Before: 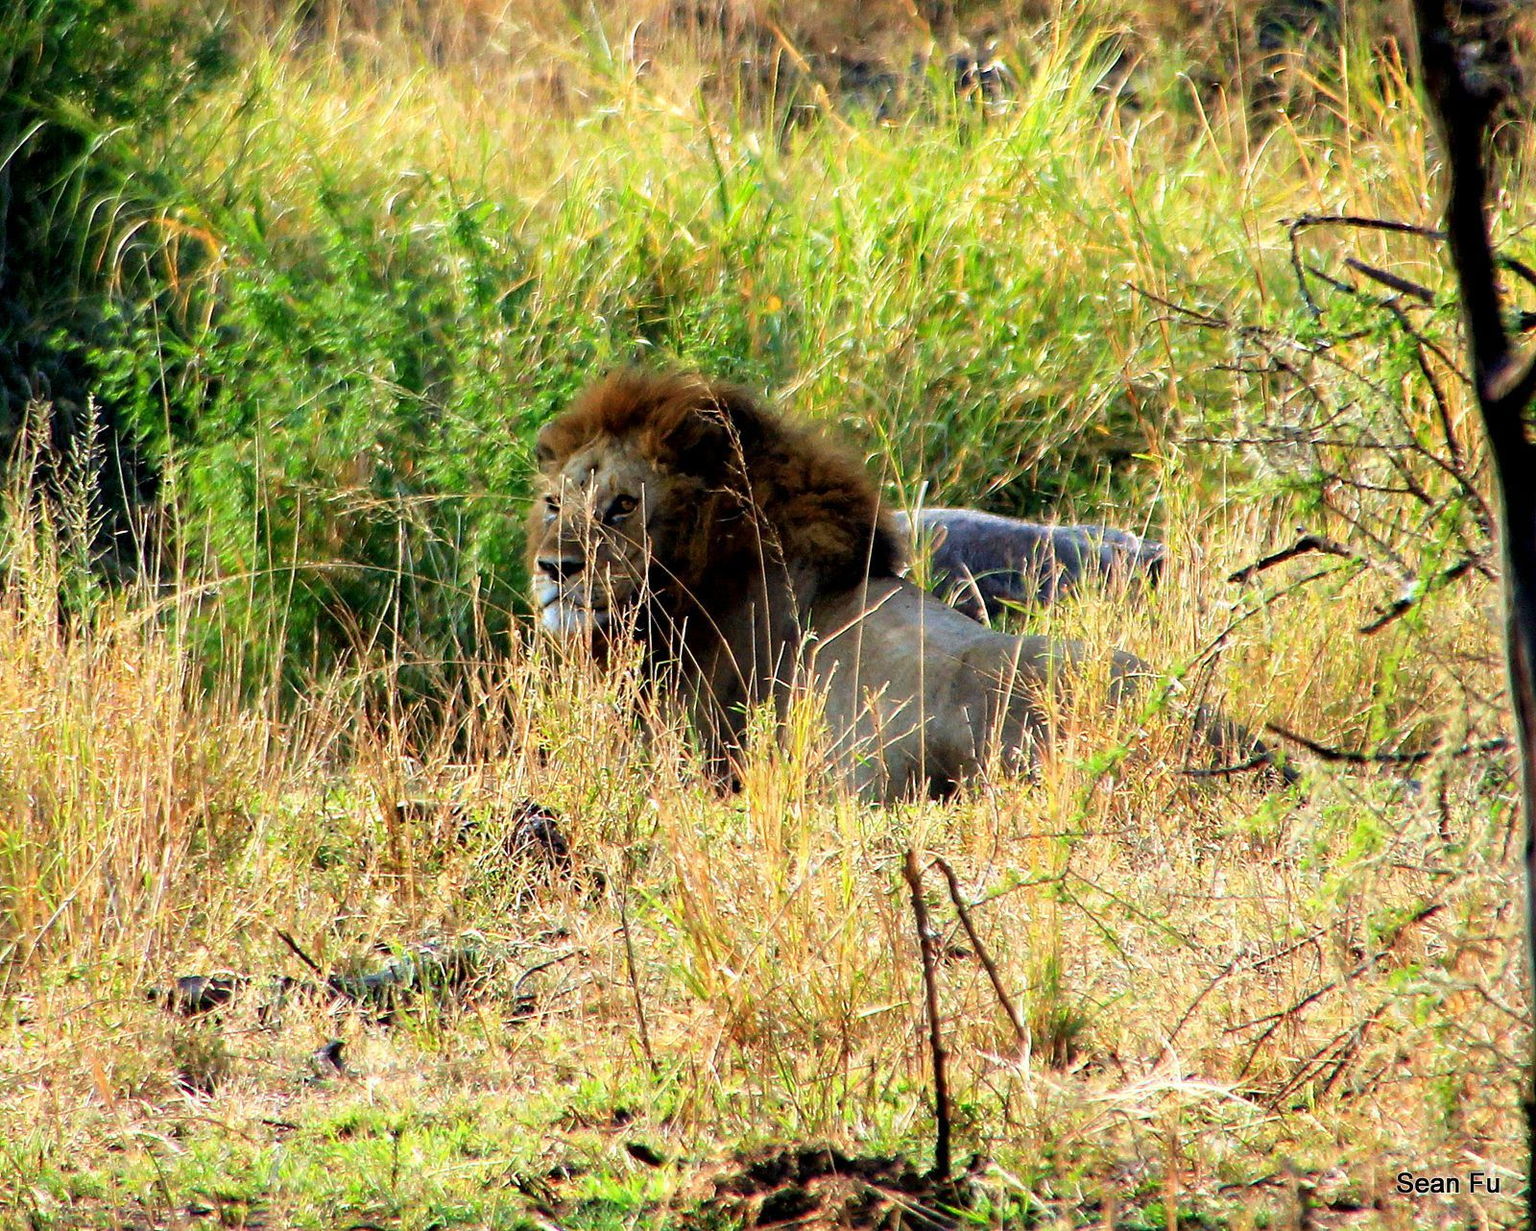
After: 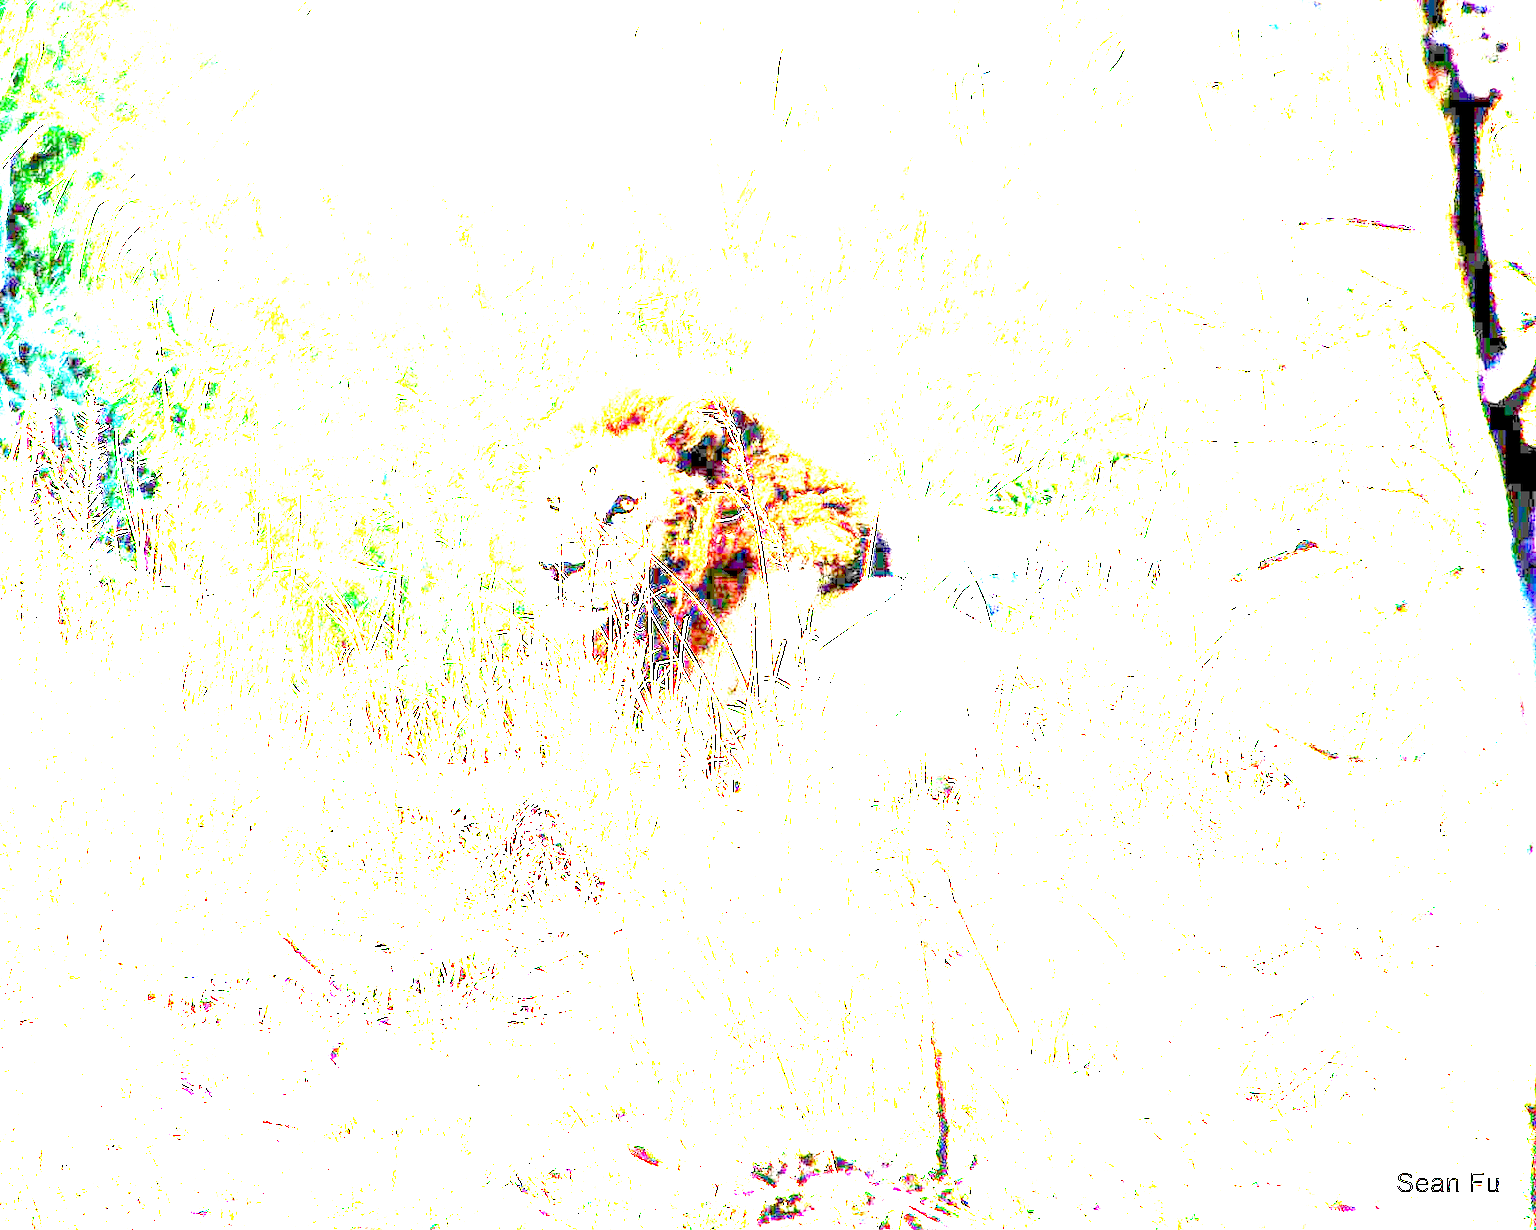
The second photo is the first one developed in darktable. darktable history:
exposure: exposure 7.961 EV, compensate highlight preservation false
shadows and highlights: shadows 13.01, white point adjustment 1.16, highlights -1.64, soften with gaussian
